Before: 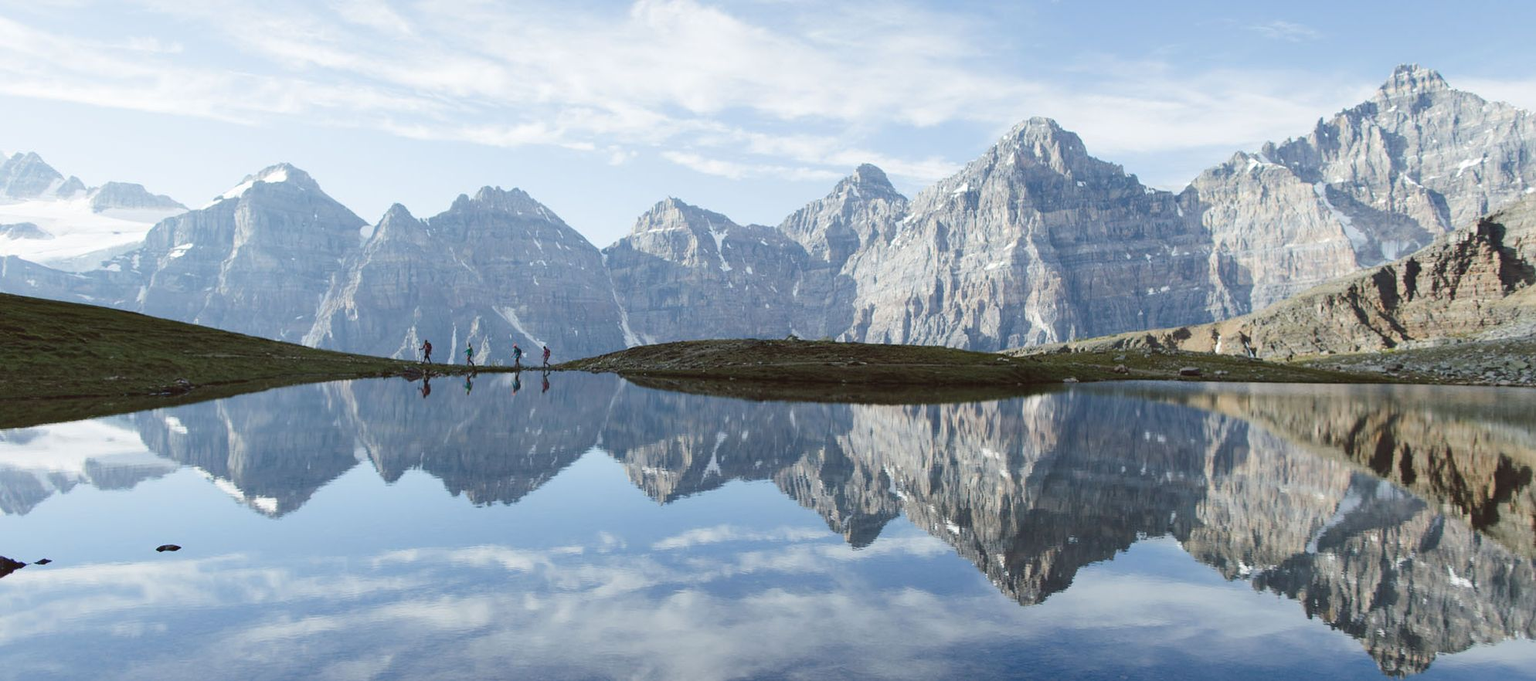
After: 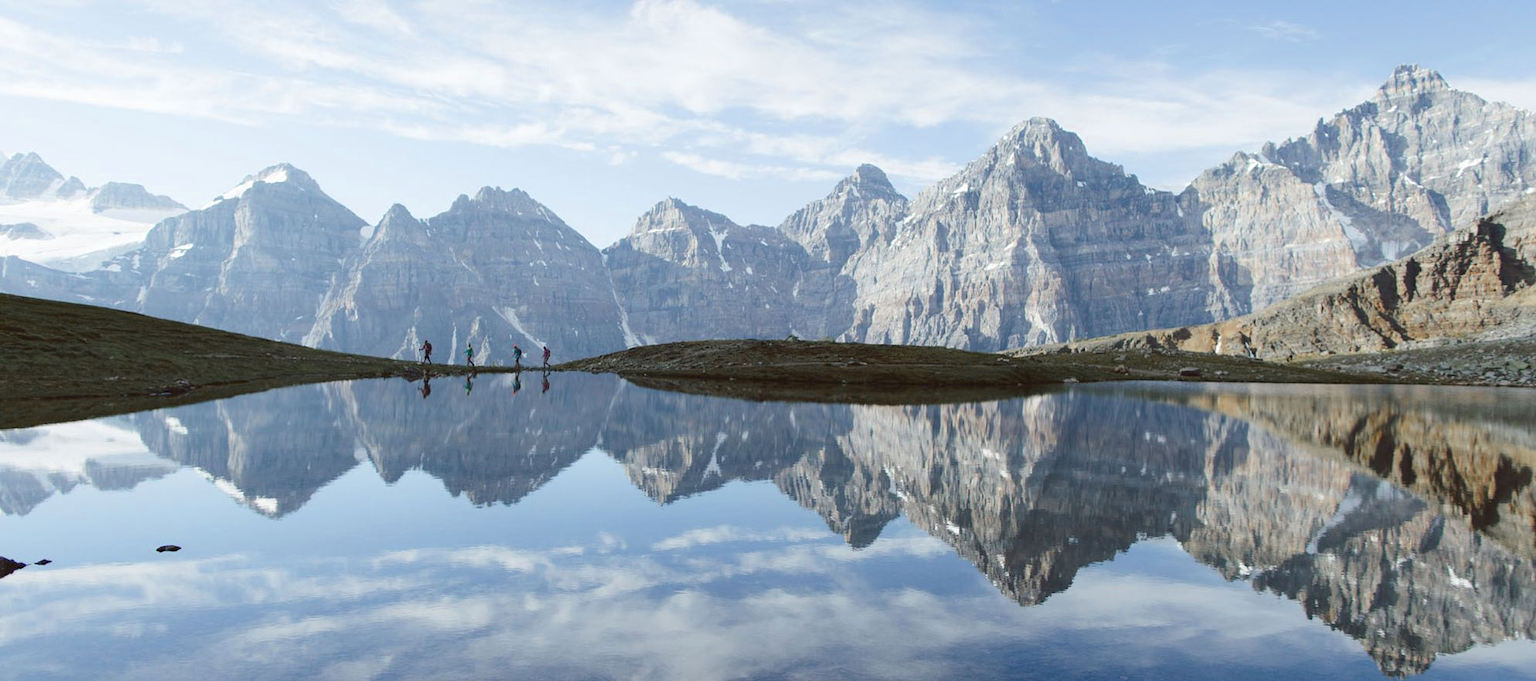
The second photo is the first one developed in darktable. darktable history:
color zones: curves: ch0 [(0.11, 0.396) (0.195, 0.36) (0.25, 0.5) (0.303, 0.412) (0.357, 0.544) (0.75, 0.5) (0.967, 0.328)]; ch1 [(0, 0.468) (0.112, 0.512) (0.202, 0.6) (0.25, 0.5) (0.307, 0.352) (0.357, 0.544) (0.75, 0.5) (0.963, 0.524)], mix 30.39%
